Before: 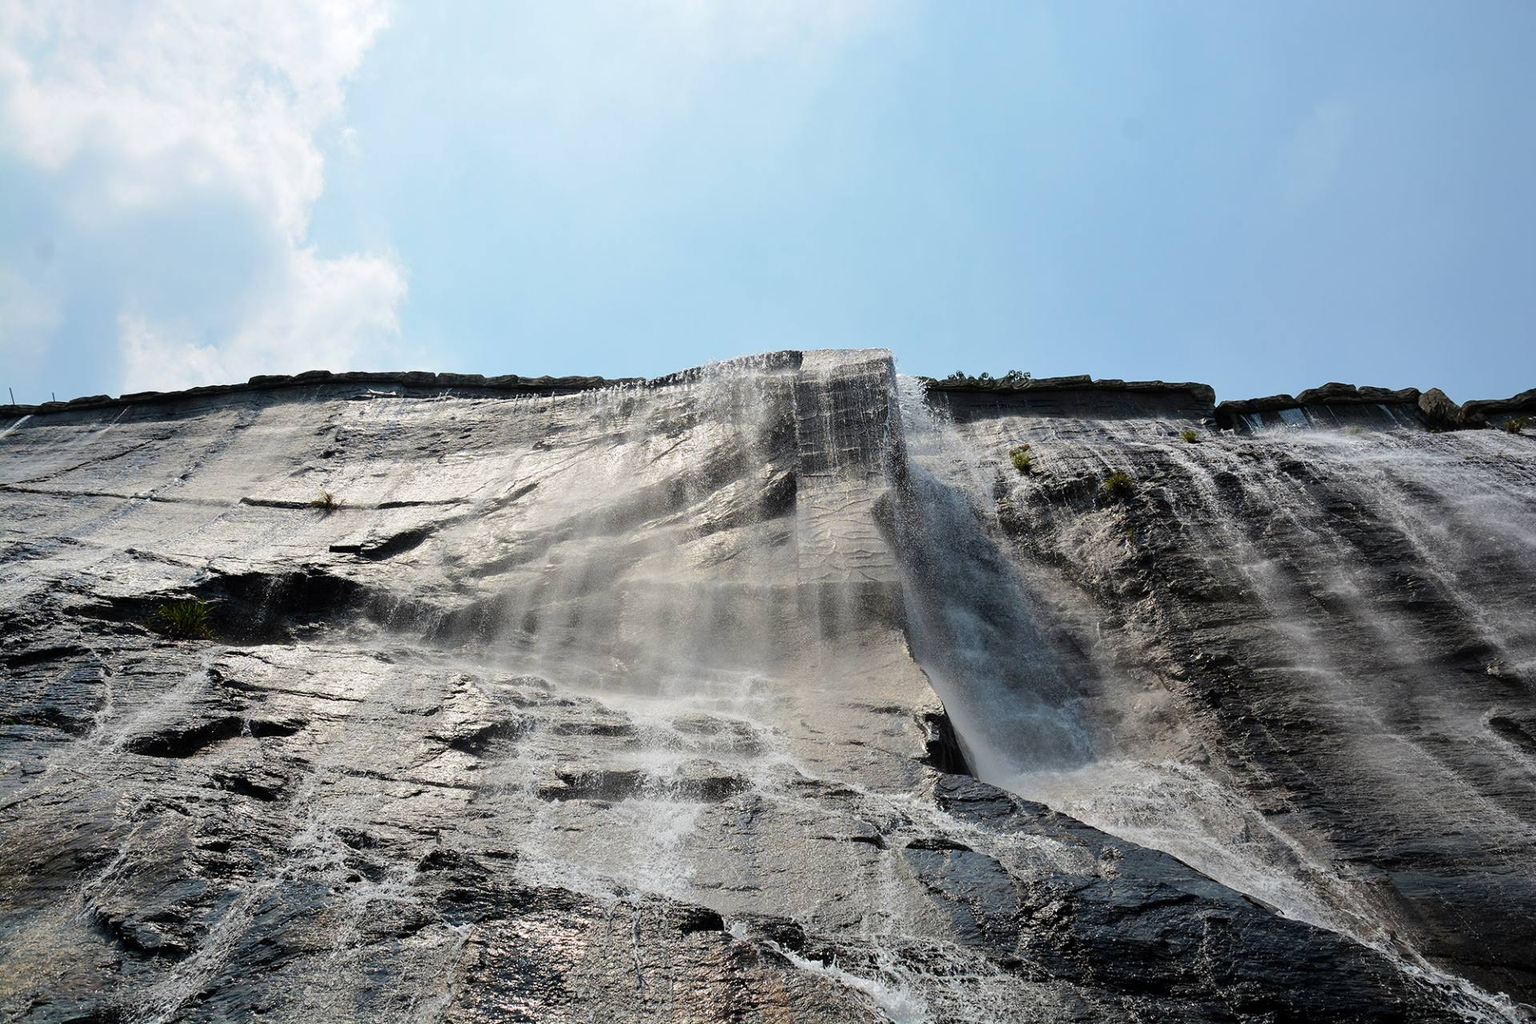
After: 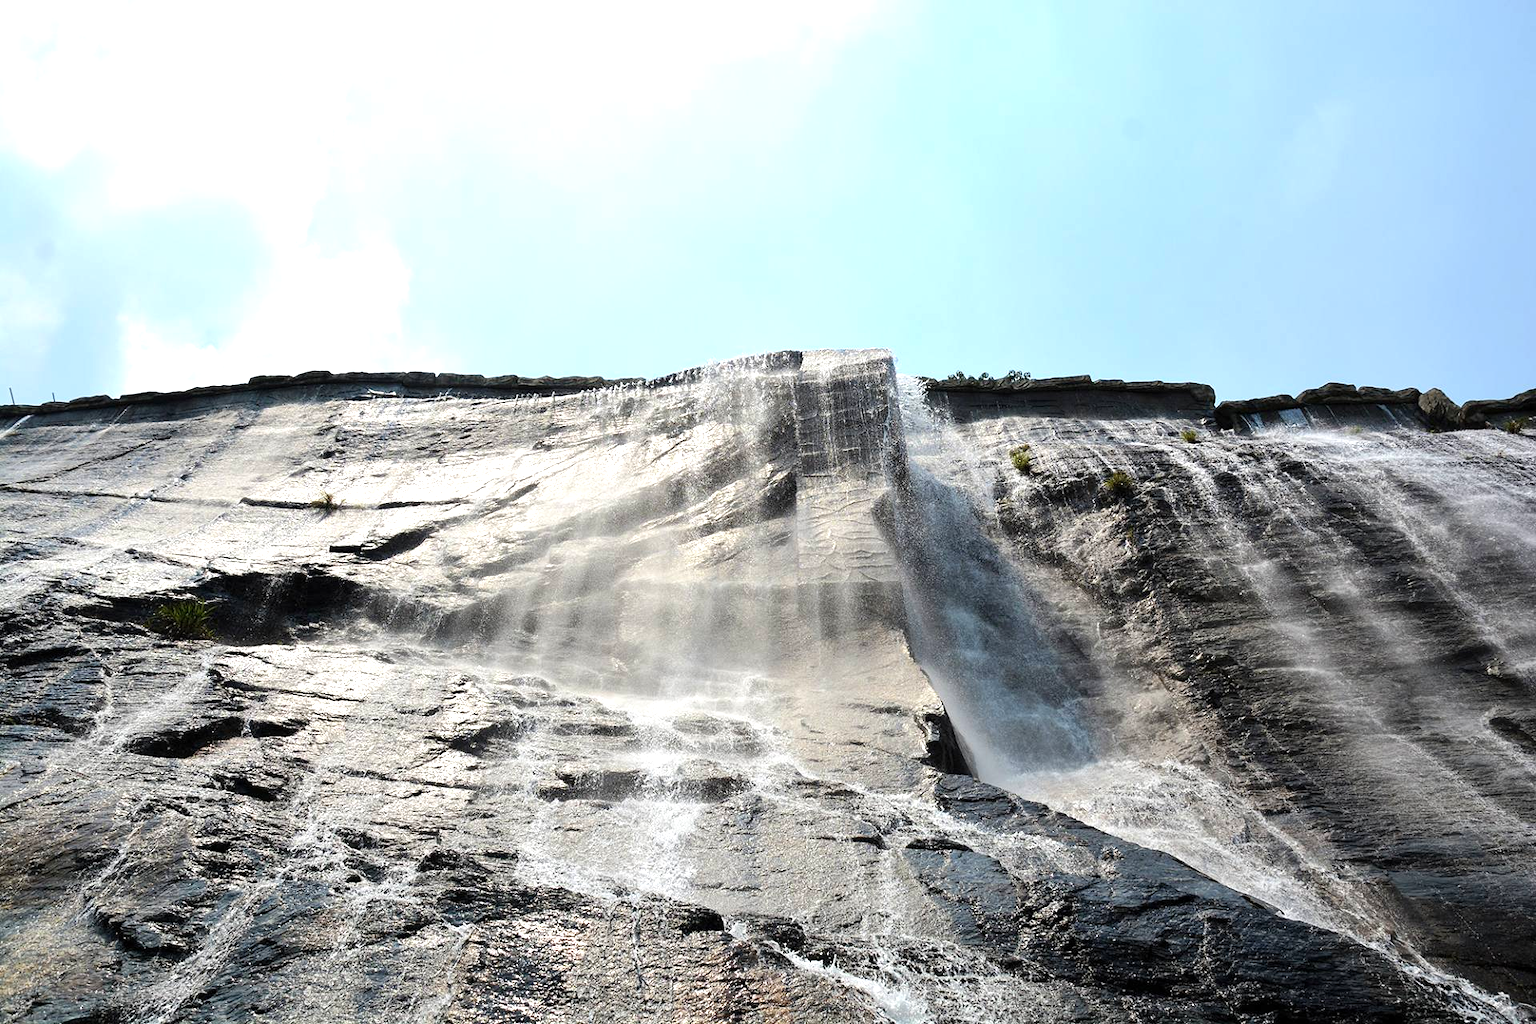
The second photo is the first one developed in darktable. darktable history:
exposure: black level correction 0, exposure 0.7 EV, compensate exposure bias true, compensate highlight preservation false
levels: mode automatic, black 0.023%, white 99.97%, levels [0.062, 0.494, 0.925]
